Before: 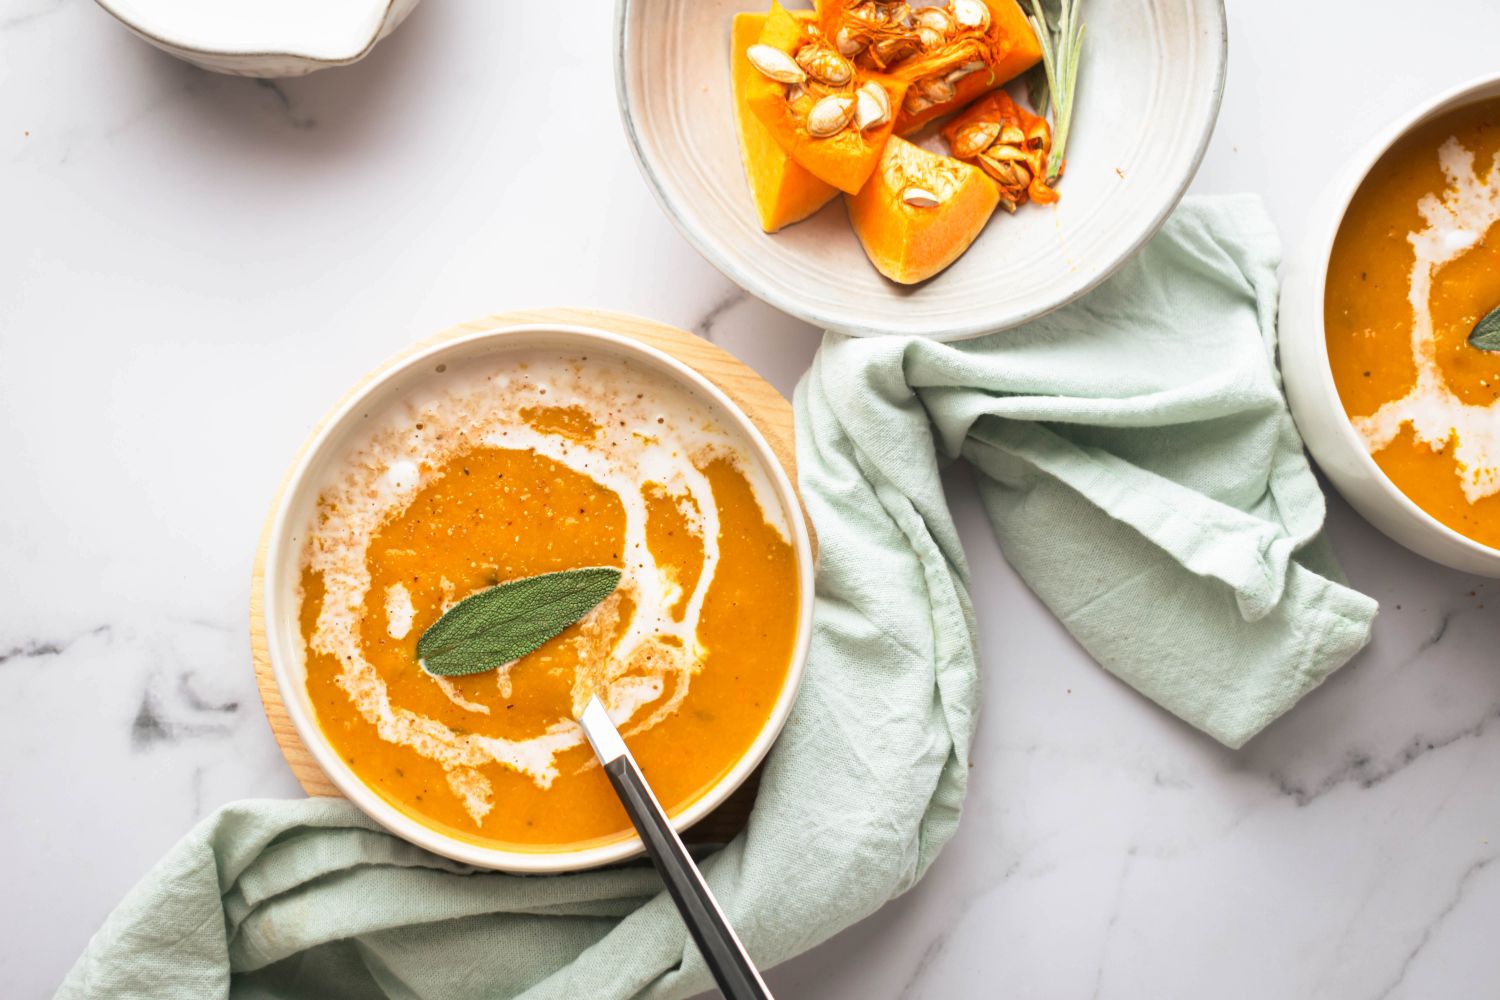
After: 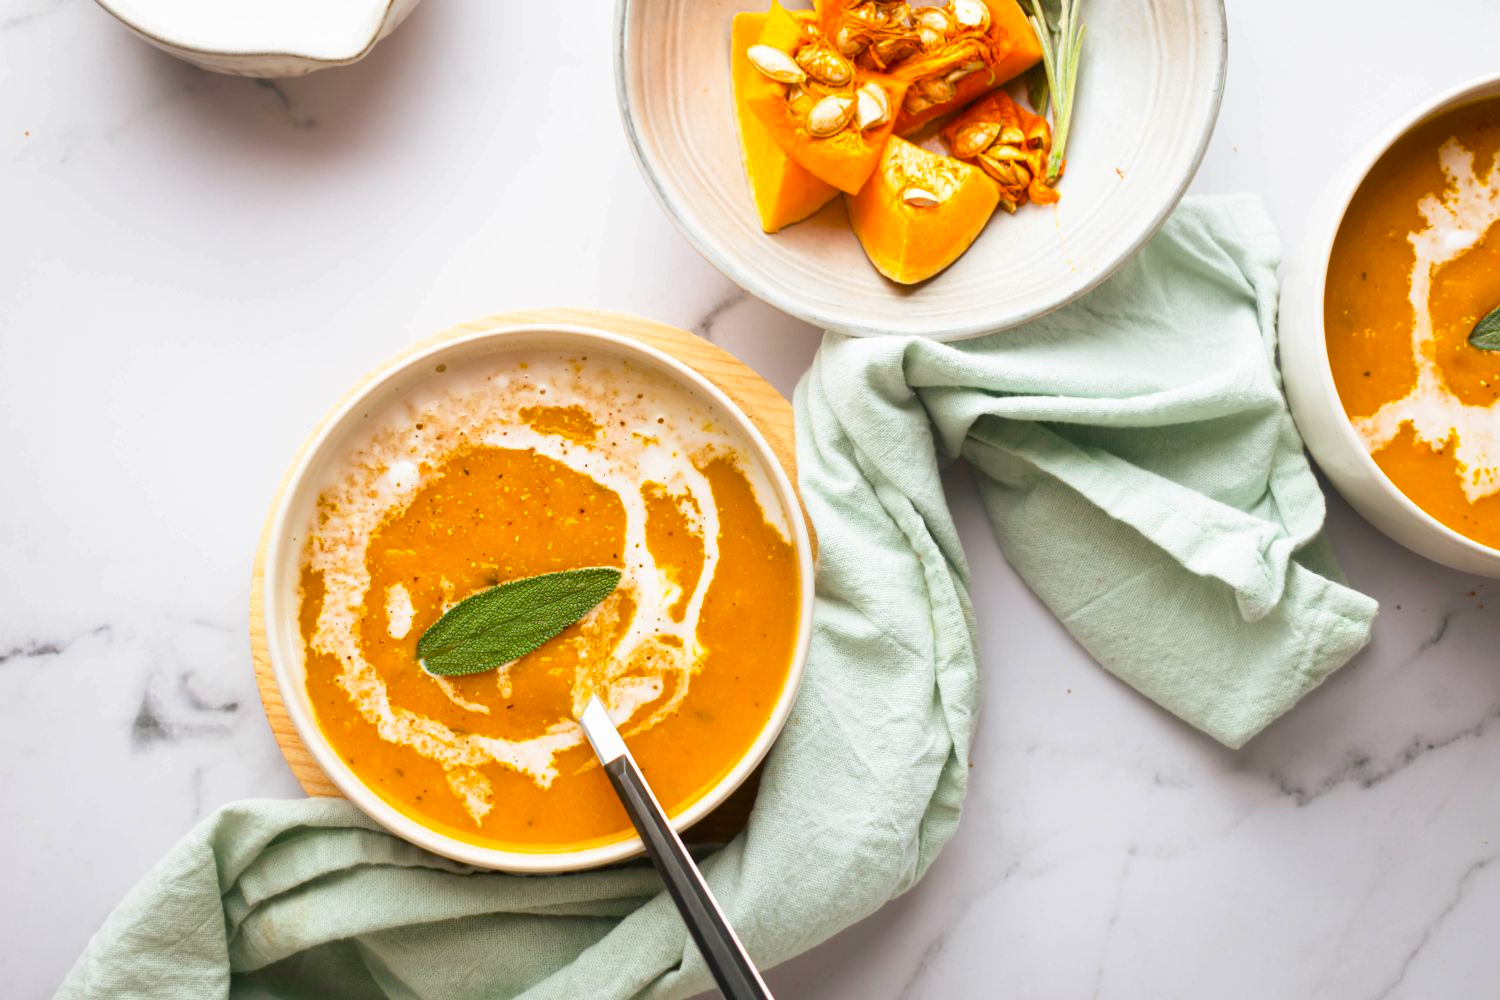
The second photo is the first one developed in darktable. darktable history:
color balance rgb: linear chroma grading › global chroma 15.282%, perceptual saturation grading › global saturation 20.498%, perceptual saturation grading › highlights -19.858%, perceptual saturation grading › shadows 29.278%, global vibrance 15.033%
